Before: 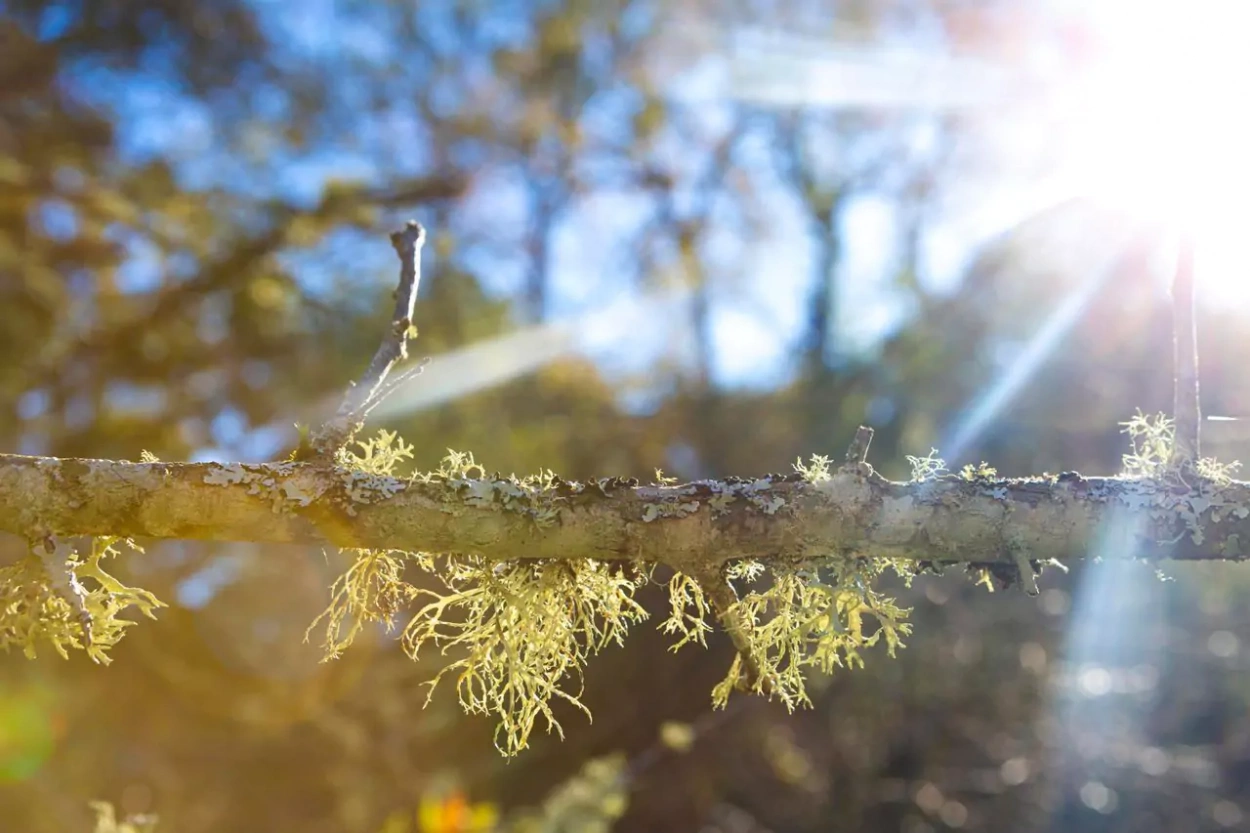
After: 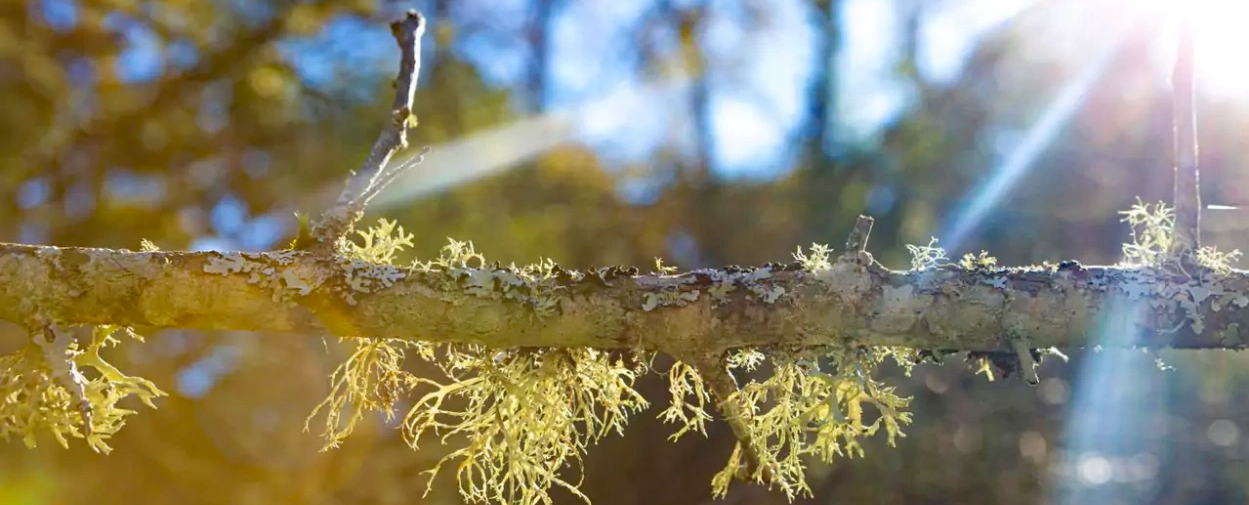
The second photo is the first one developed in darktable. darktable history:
crop and rotate: top 25.357%, bottom 13.942%
haze removal: strength 0.4, distance 0.22, compatibility mode true, adaptive false
